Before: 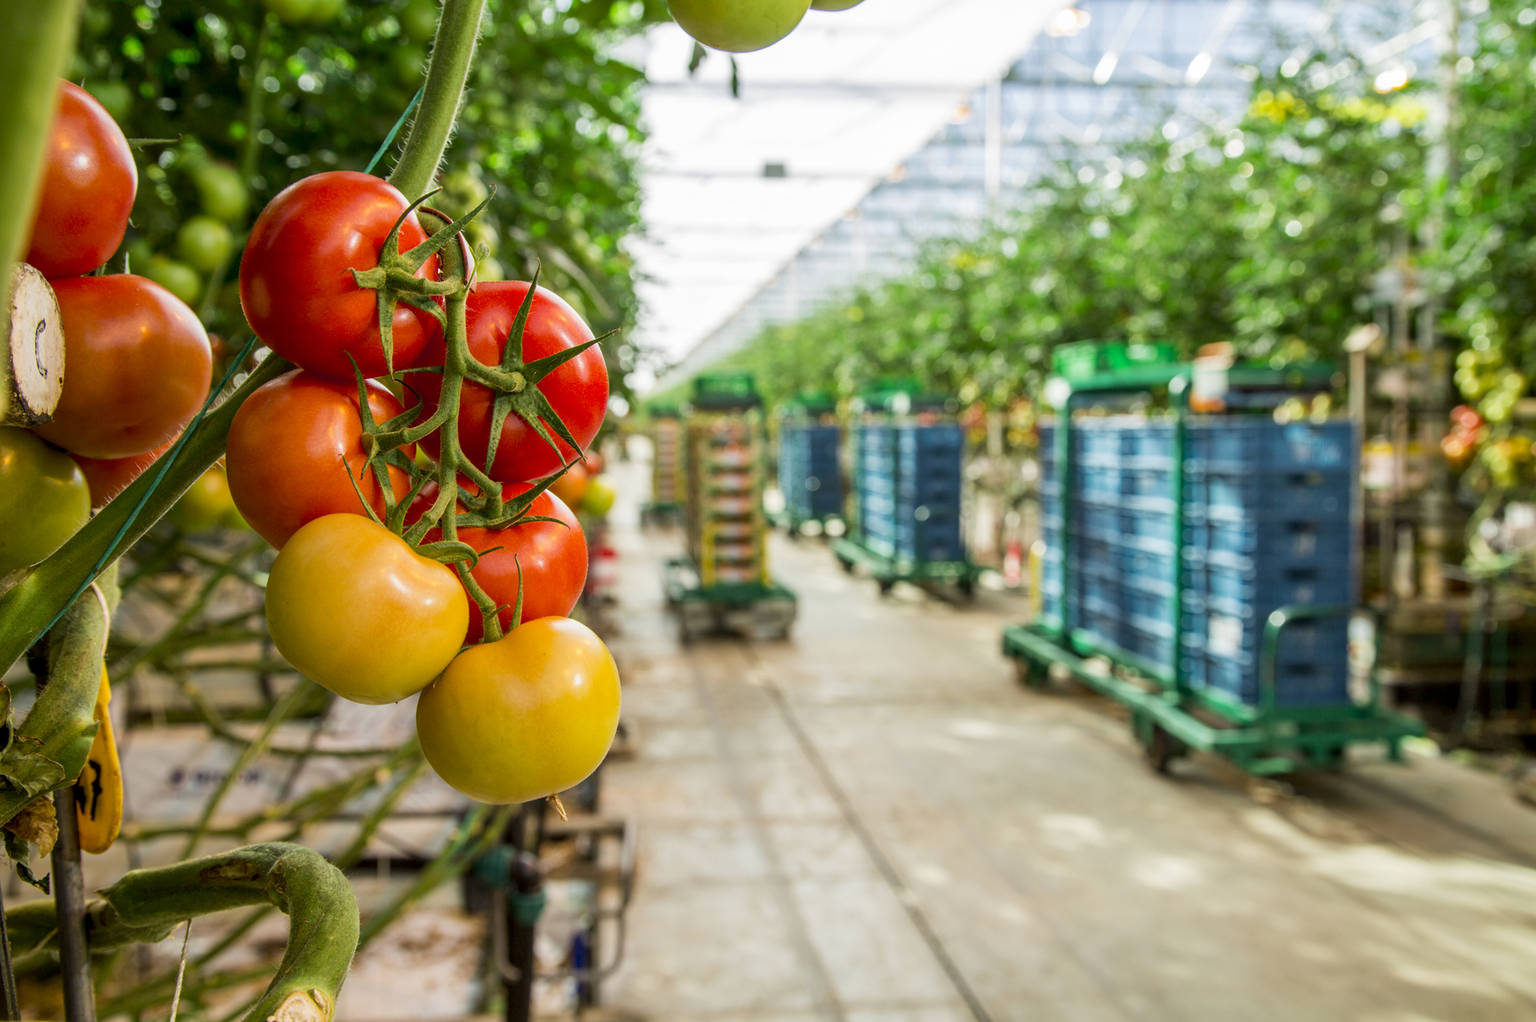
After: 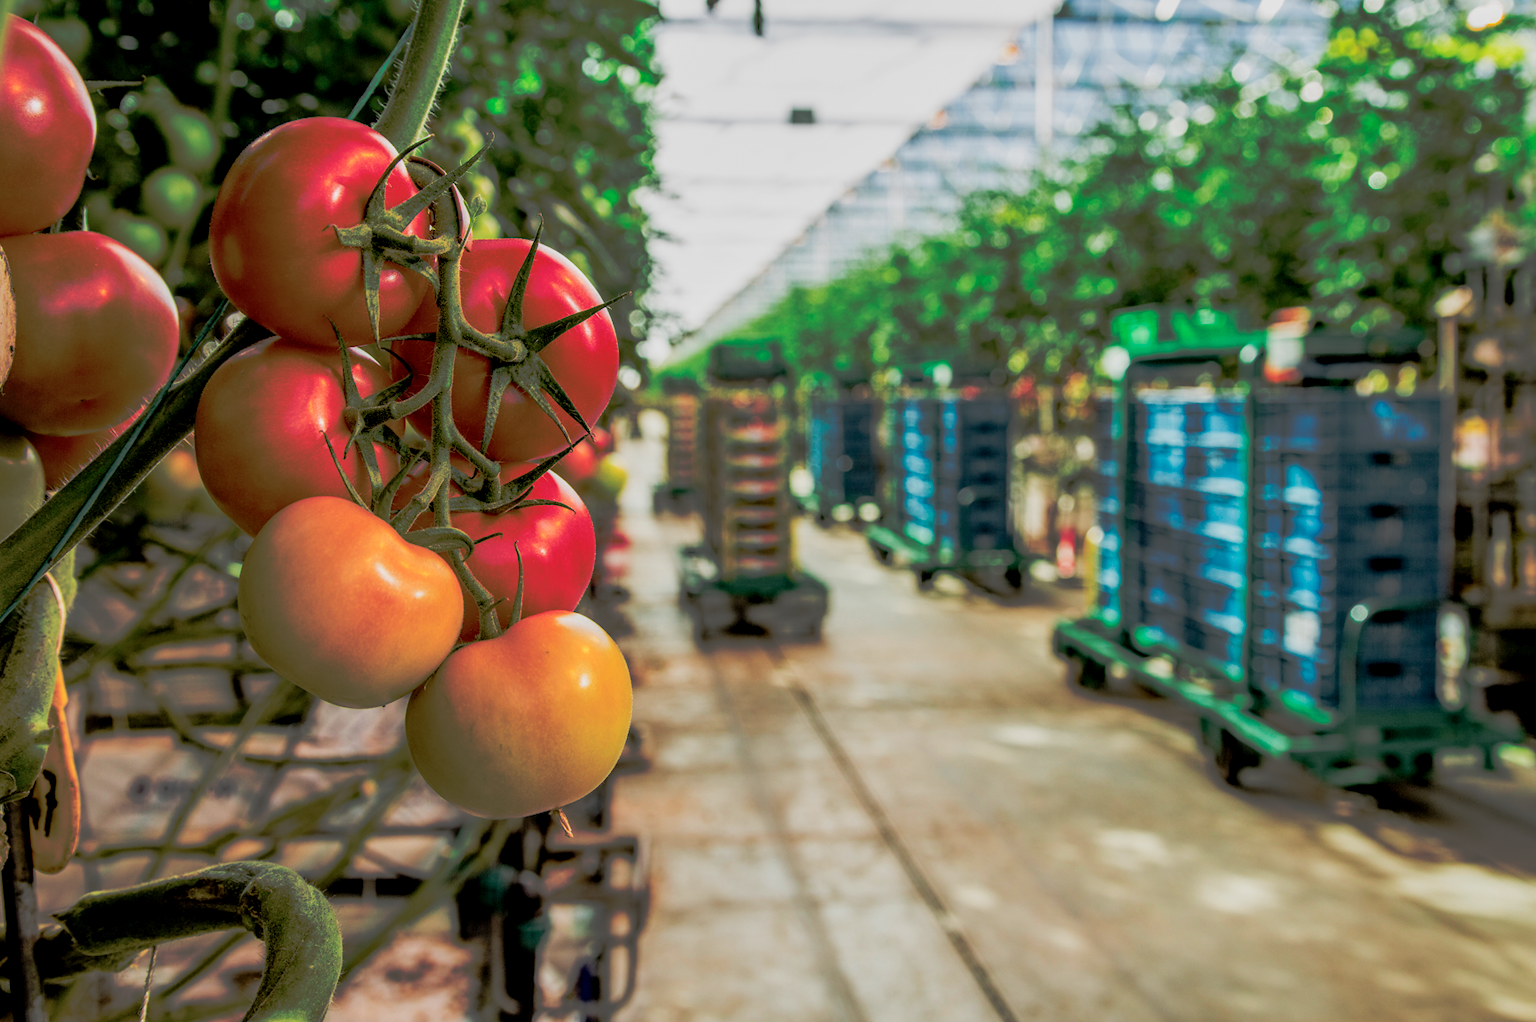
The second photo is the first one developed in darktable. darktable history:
crop: left 3.305%, top 6.436%, right 6.389%, bottom 3.258%
tone curve: curves: ch0 [(0, 0) (0.003, 0.032) (0.53, 0.368) (0.901, 0.866) (1, 1)], preserve colors none
filmic rgb: black relative exposure -5 EV, hardness 2.88, contrast 1.3, highlights saturation mix -30%
local contrast: detail 130%
